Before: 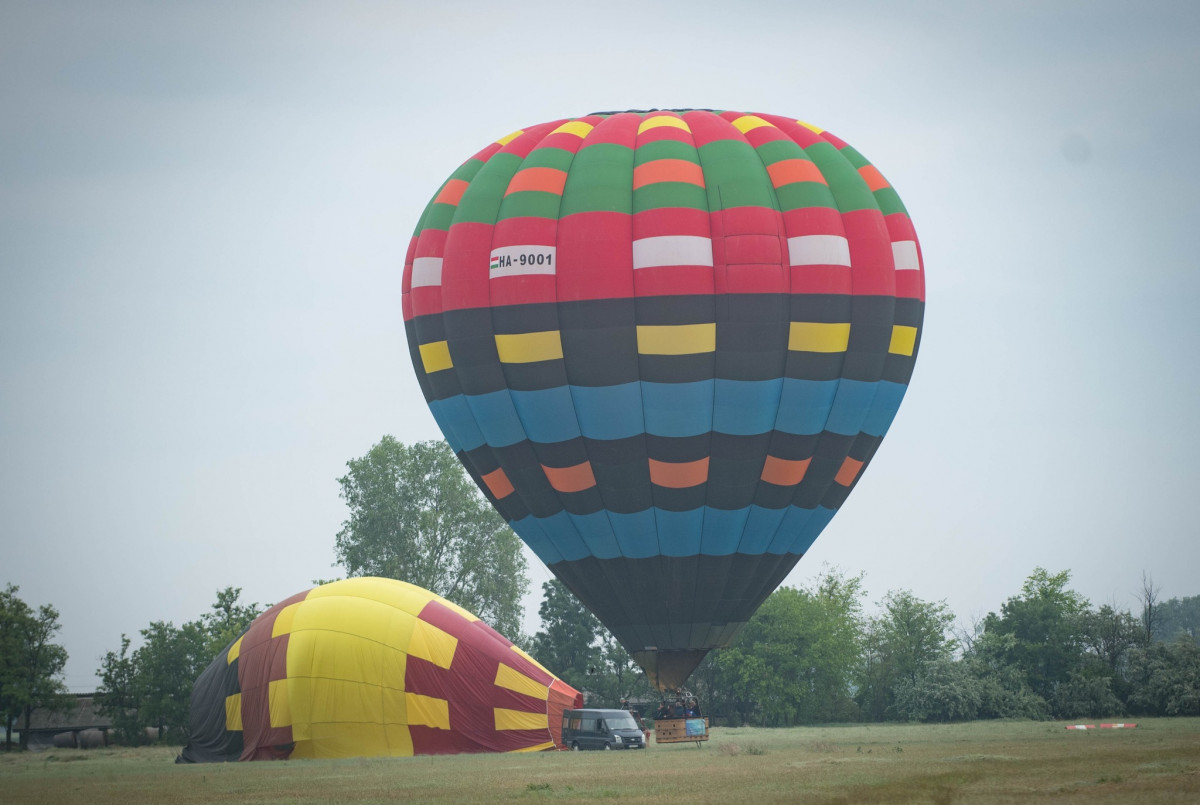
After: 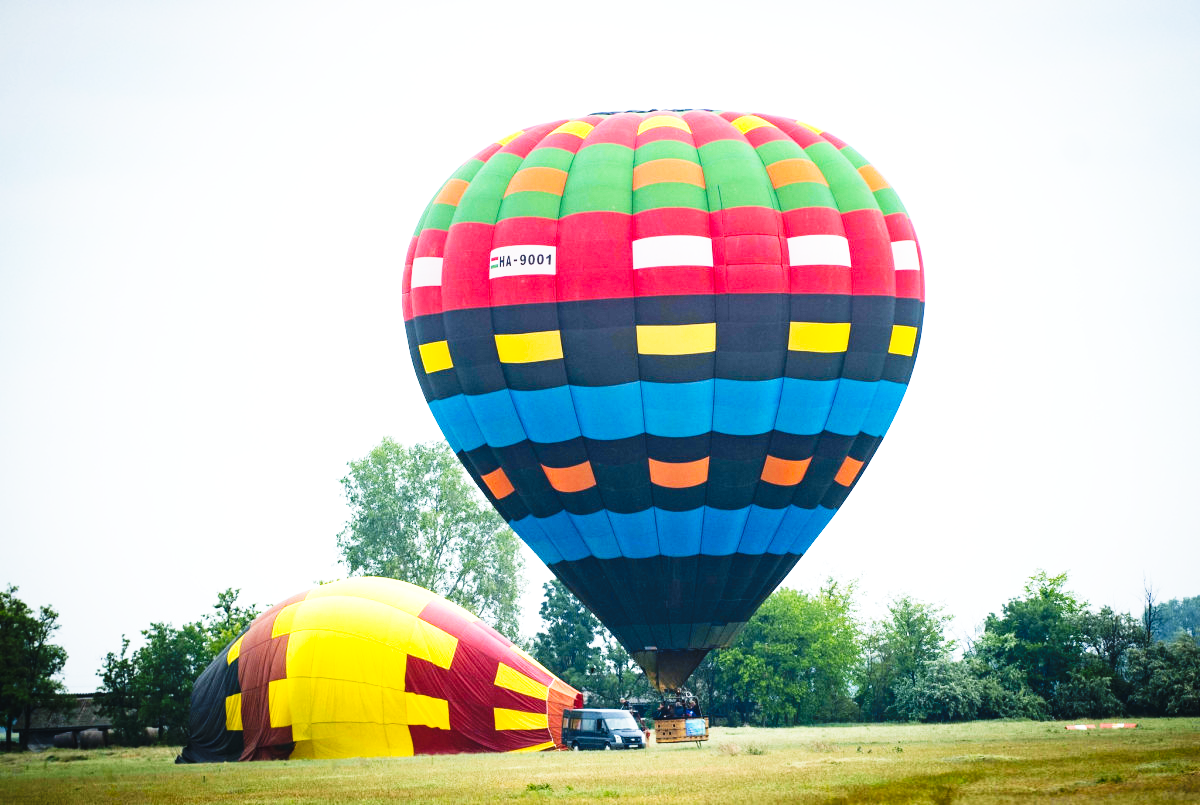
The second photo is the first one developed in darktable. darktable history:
exposure: exposure 0.559 EV, compensate highlight preservation false
color contrast: green-magenta contrast 0.81
contrast brightness saturation: saturation 0.18
tone curve: curves: ch0 [(0, 0) (0.003, 0.01) (0.011, 0.012) (0.025, 0.012) (0.044, 0.017) (0.069, 0.021) (0.1, 0.025) (0.136, 0.03) (0.177, 0.037) (0.224, 0.052) (0.277, 0.092) (0.335, 0.16) (0.399, 0.3) (0.468, 0.463) (0.543, 0.639) (0.623, 0.796) (0.709, 0.904) (0.801, 0.962) (0.898, 0.988) (1, 1)], preserve colors none
